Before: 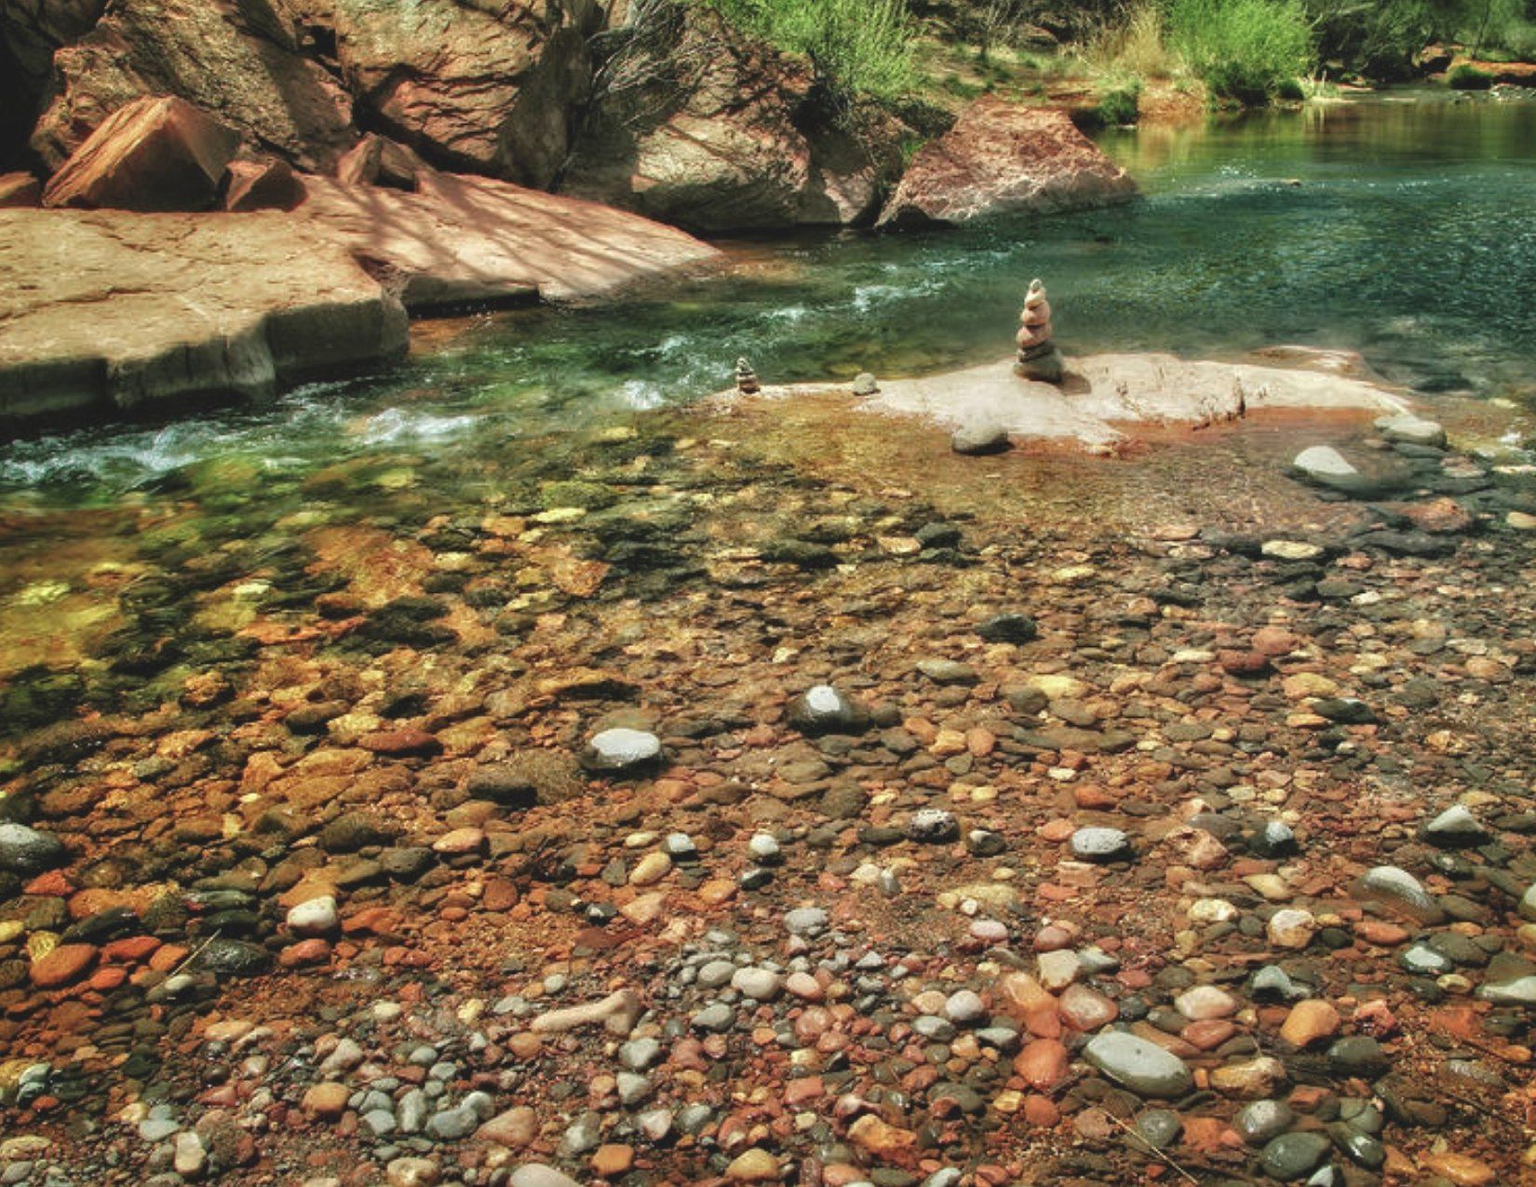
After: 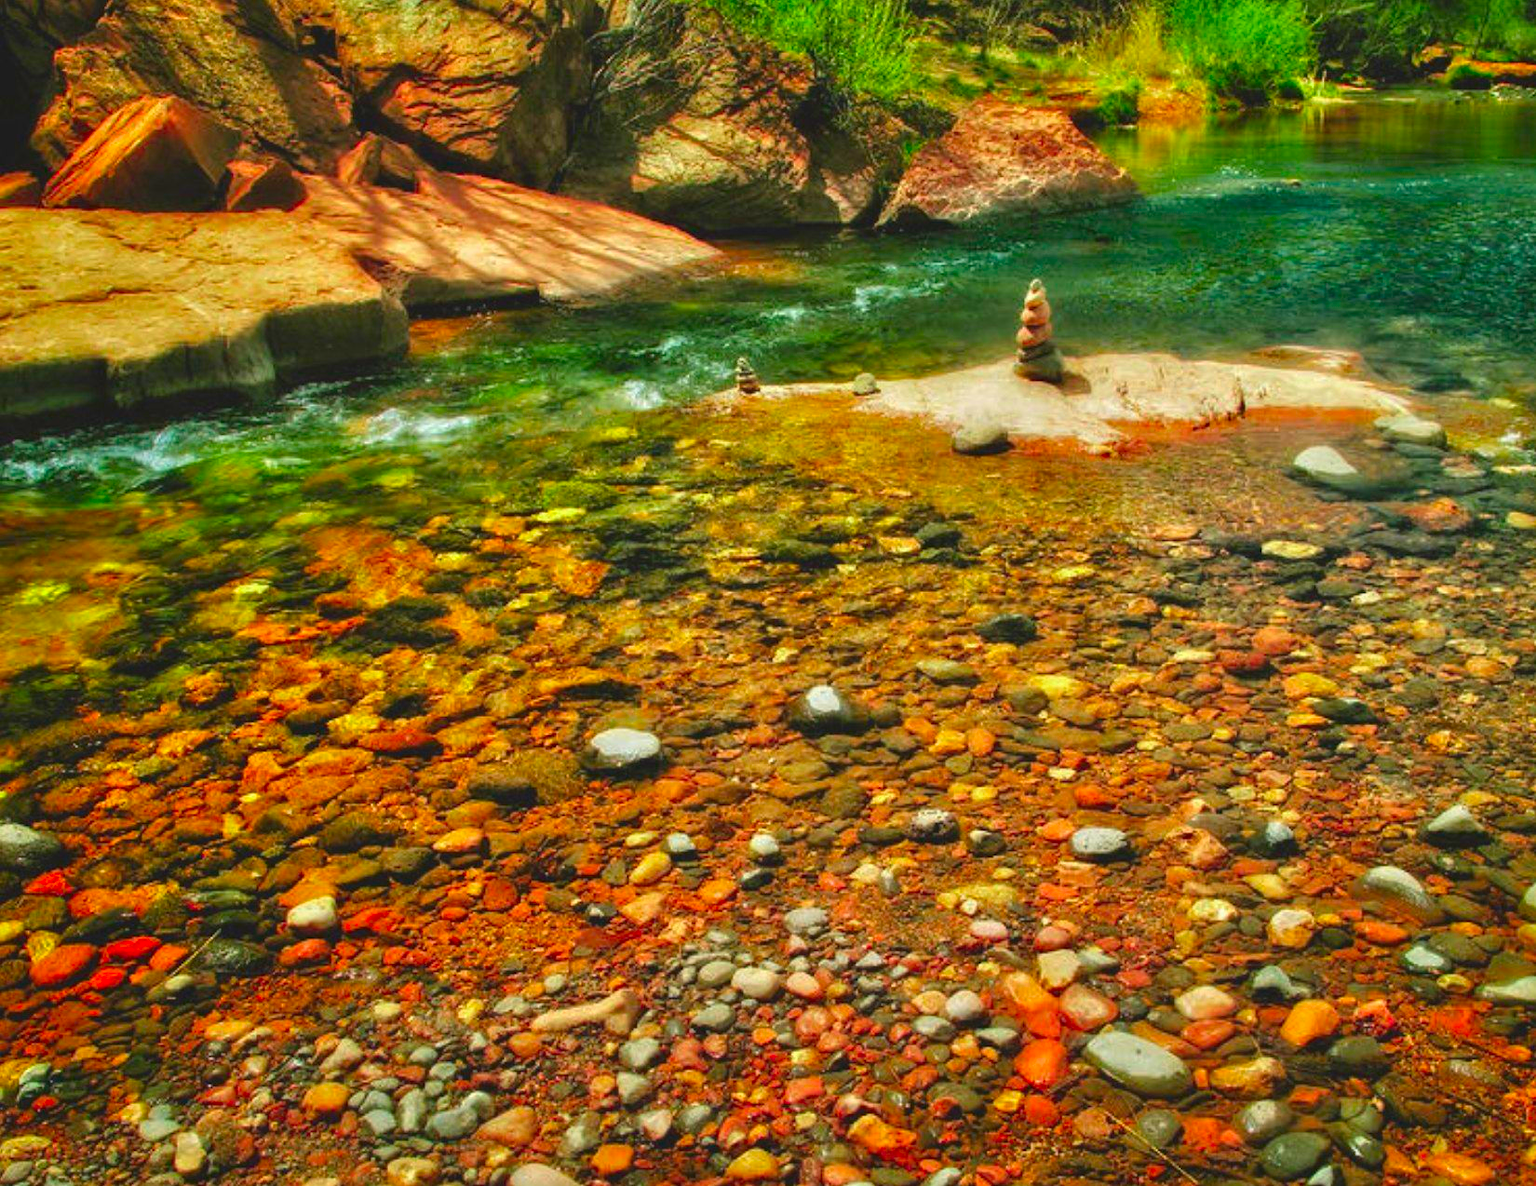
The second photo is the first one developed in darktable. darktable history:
color correction: highlights b* 0.027, saturation 2.15
